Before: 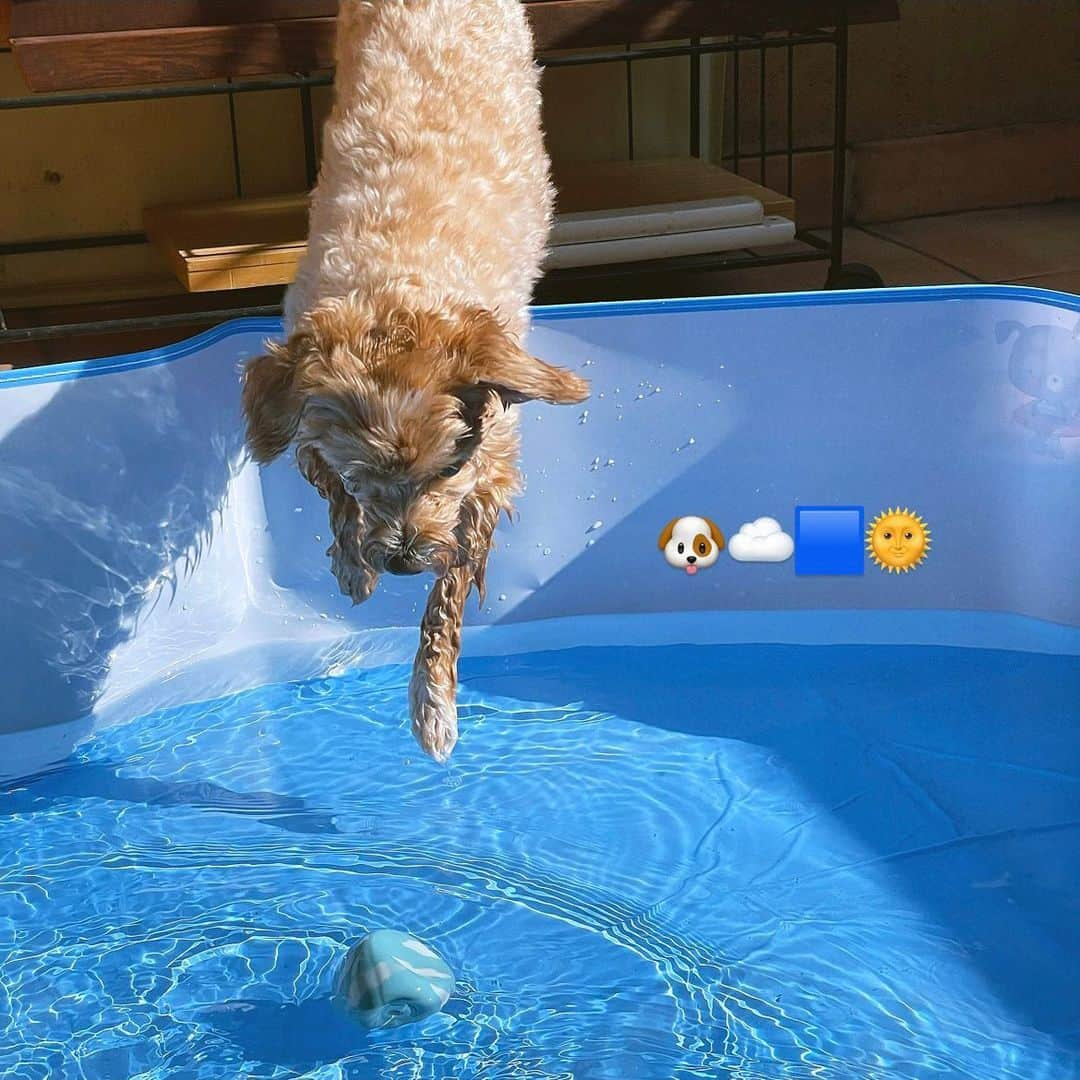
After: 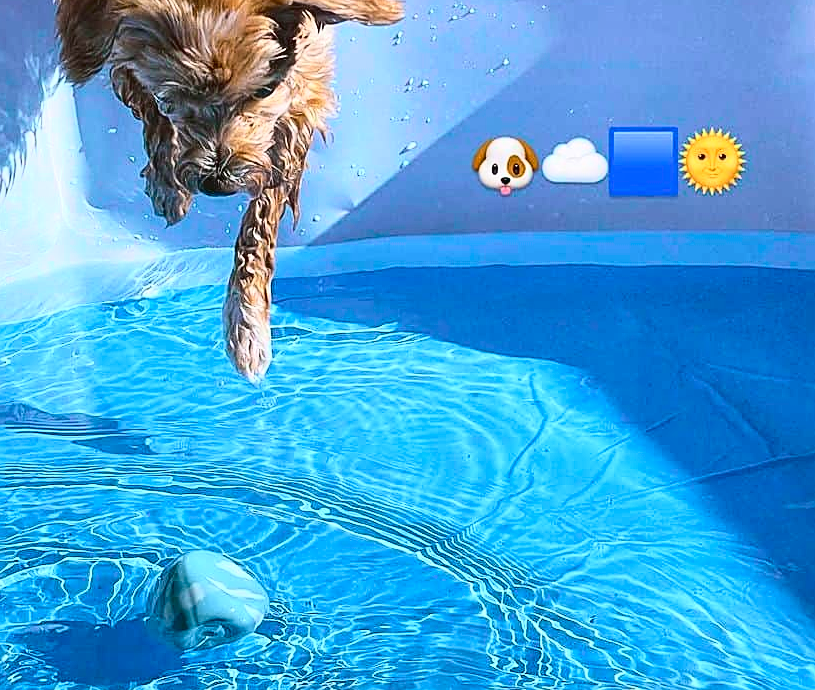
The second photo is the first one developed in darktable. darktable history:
crop and rotate: left 17.35%, top 35.164%, right 7.14%, bottom 0.92%
sharpen: on, module defaults
exposure: exposure 0.081 EV, compensate exposure bias true, compensate highlight preservation false
local contrast: highlights 102%, shadows 102%, detail 119%, midtone range 0.2
tone curve: curves: ch0 [(0, 0.031) (0.139, 0.084) (0.311, 0.278) (0.495, 0.544) (0.718, 0.816) (0.841, 0.909) (1, 0.967)]; ch1 [(0, 0) (0.272, 0.249) (0.388, 0.385) (0.479, 0.456) (0.495, 0.497) (0.538, 0.55) (0.578, 0.595) (0.707, 0.778) (1, 1)]; ch2 [(0, 0) (0.125, 0.089) (0.353, 0.329) (0.443, 0.408) (0.502, 0.495) (0.56, 0.553) (0.608, 0.631) (1, 1)], color space Lab, independent channels, preserve colors none
